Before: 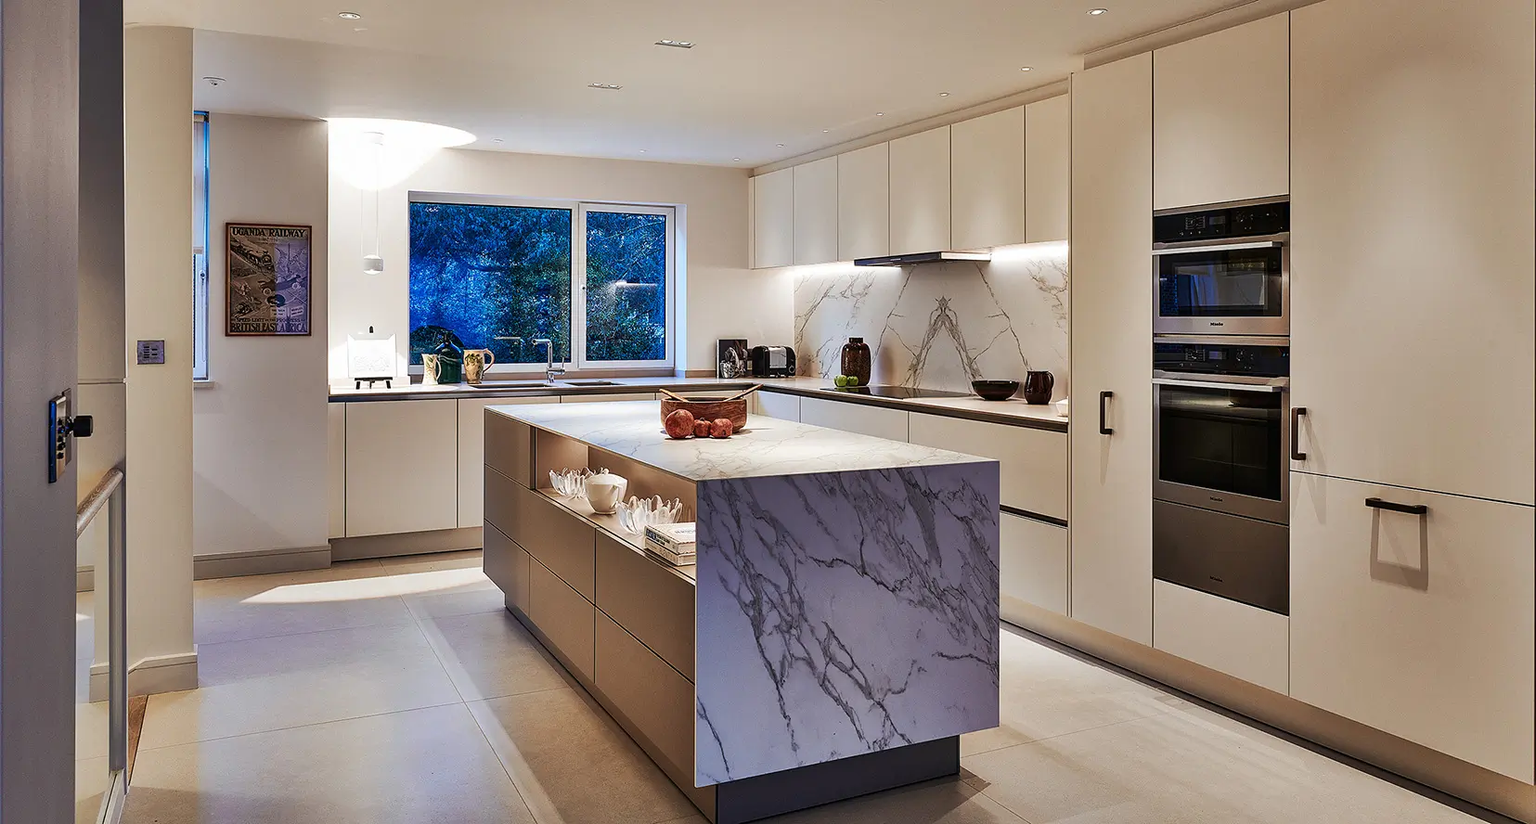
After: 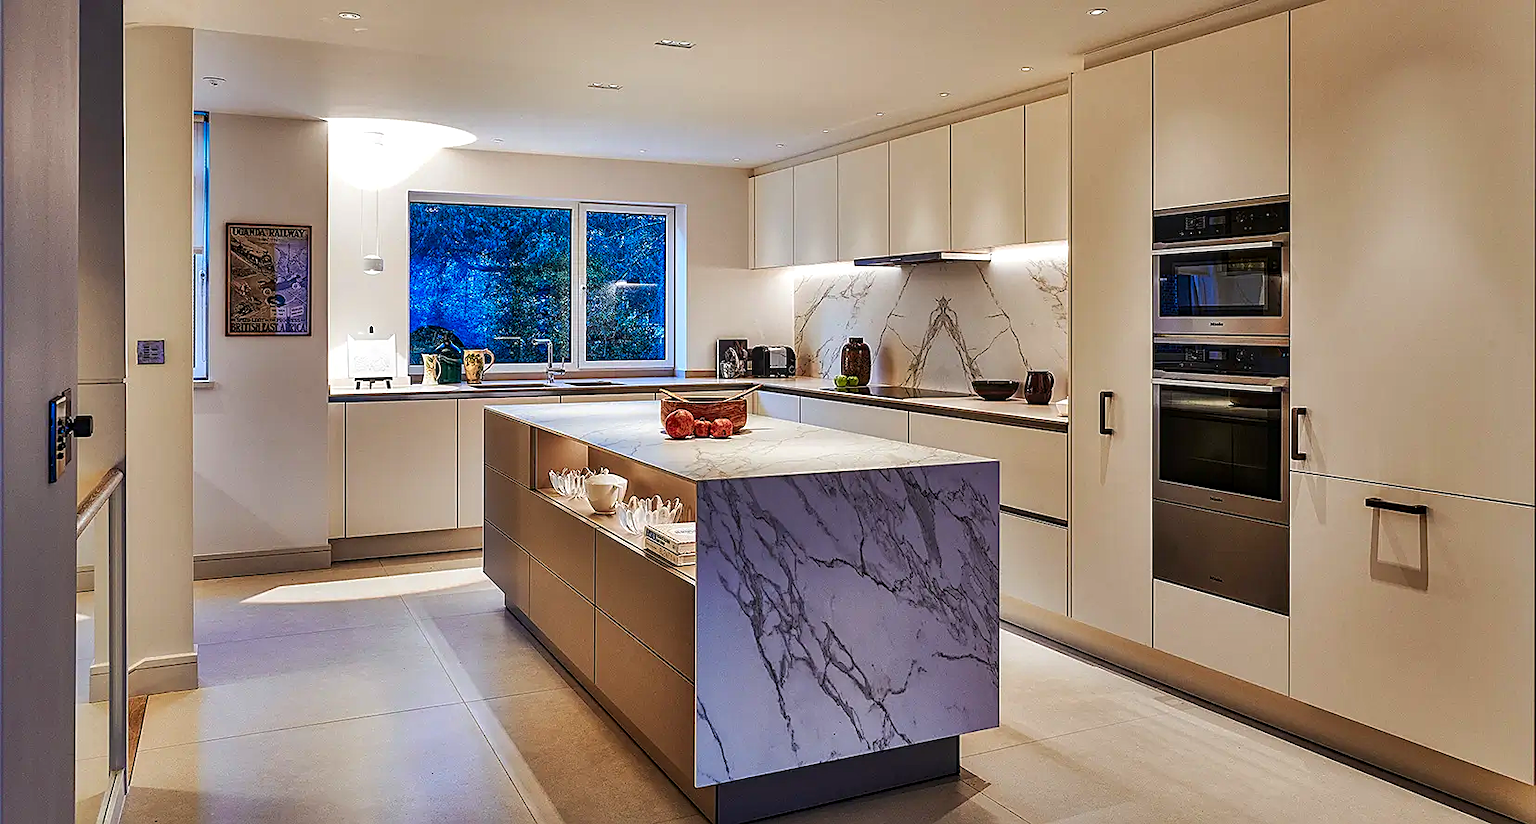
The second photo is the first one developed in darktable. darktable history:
sharpen: on, module defaults
local contrast: on, module defaults
color correction: highlights b* 0.012, saturation 1.33
levels: mode automatic, levels [0, 0.492, 0.984]
